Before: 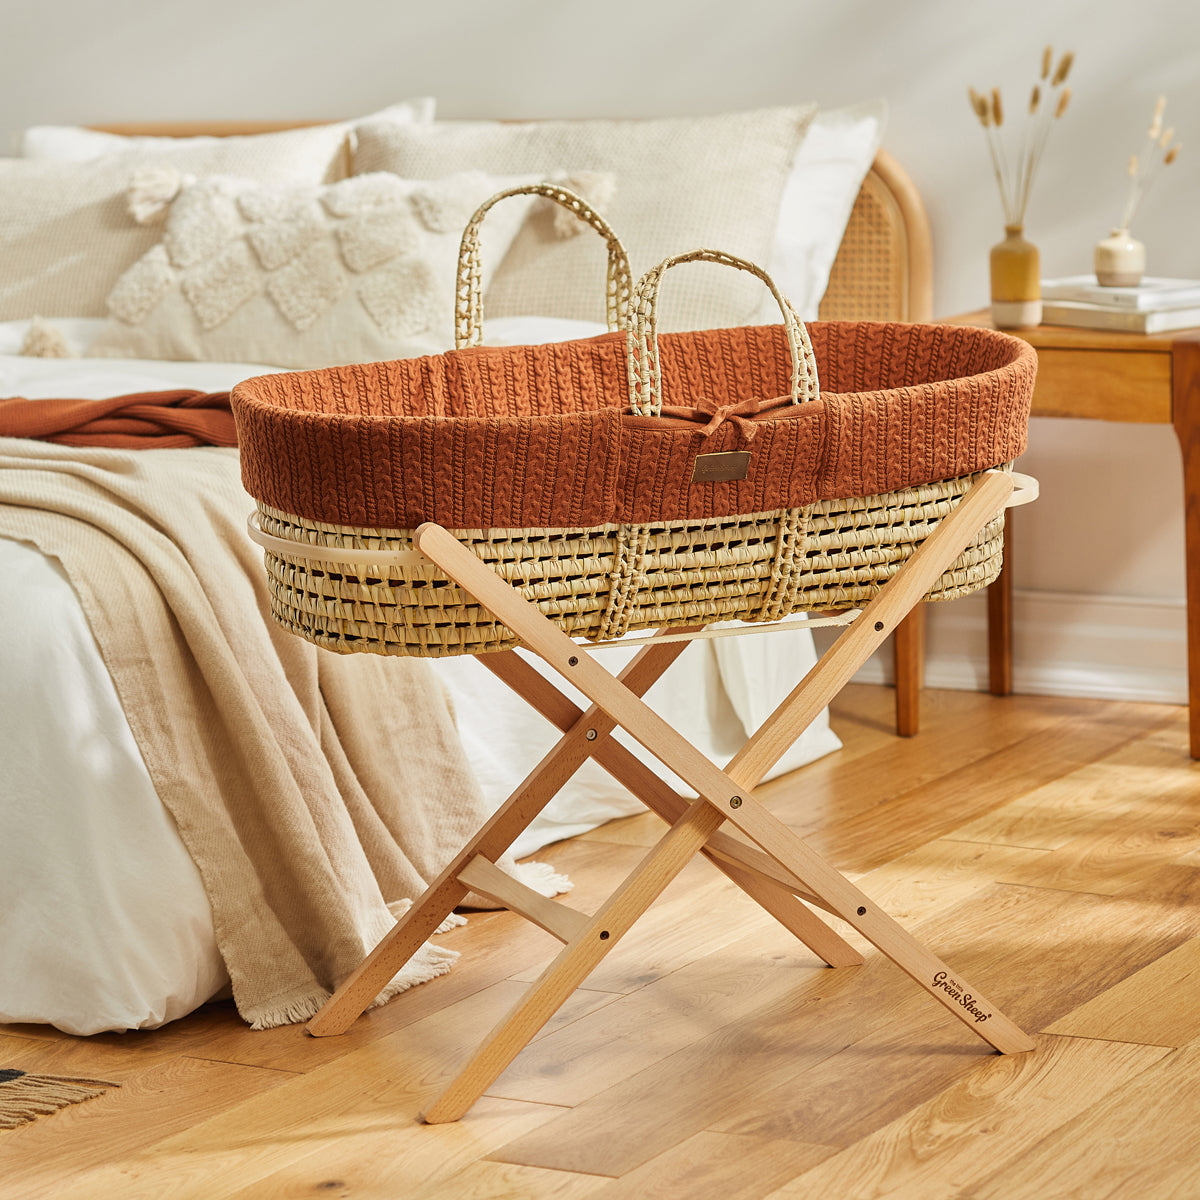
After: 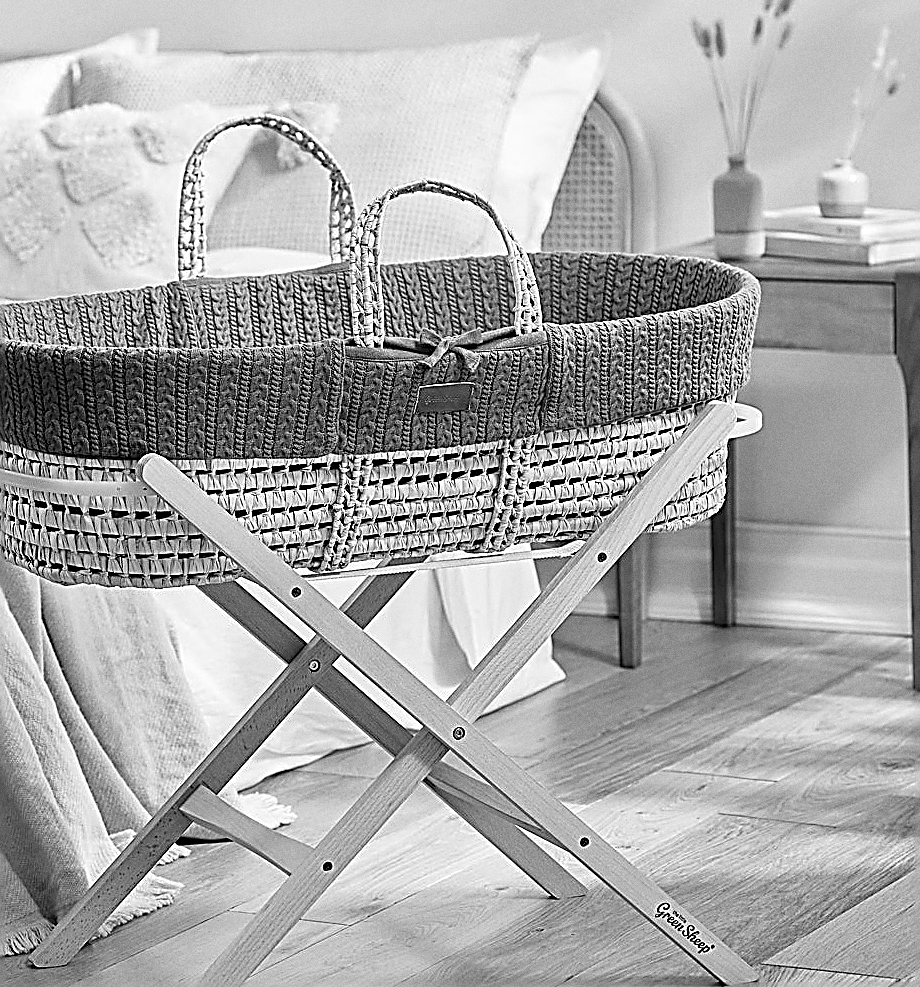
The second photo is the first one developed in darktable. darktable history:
crop: left 23.095%, top 5.827%, bottom 11.854%
grain: coarseness 0.09 ISO
white balance: red 0.948, green 1.02, blue 1.176
monochrome: on, module defaults
levels: levels [0.073, 0.497, 0.972]
sharpen: amount 2
